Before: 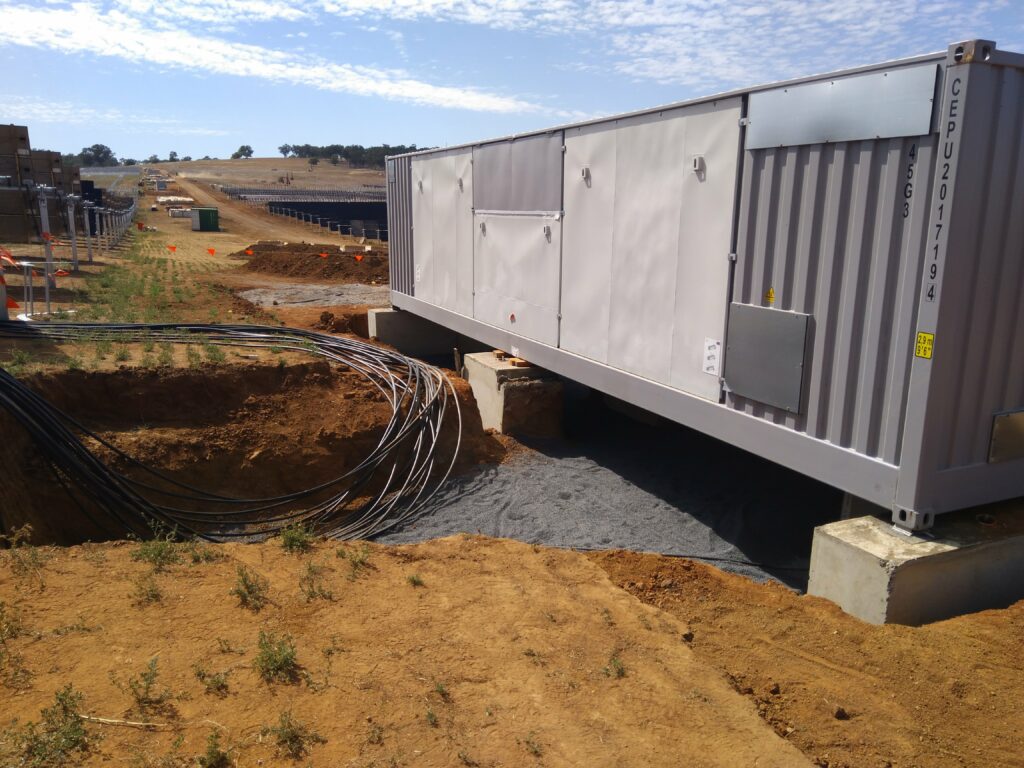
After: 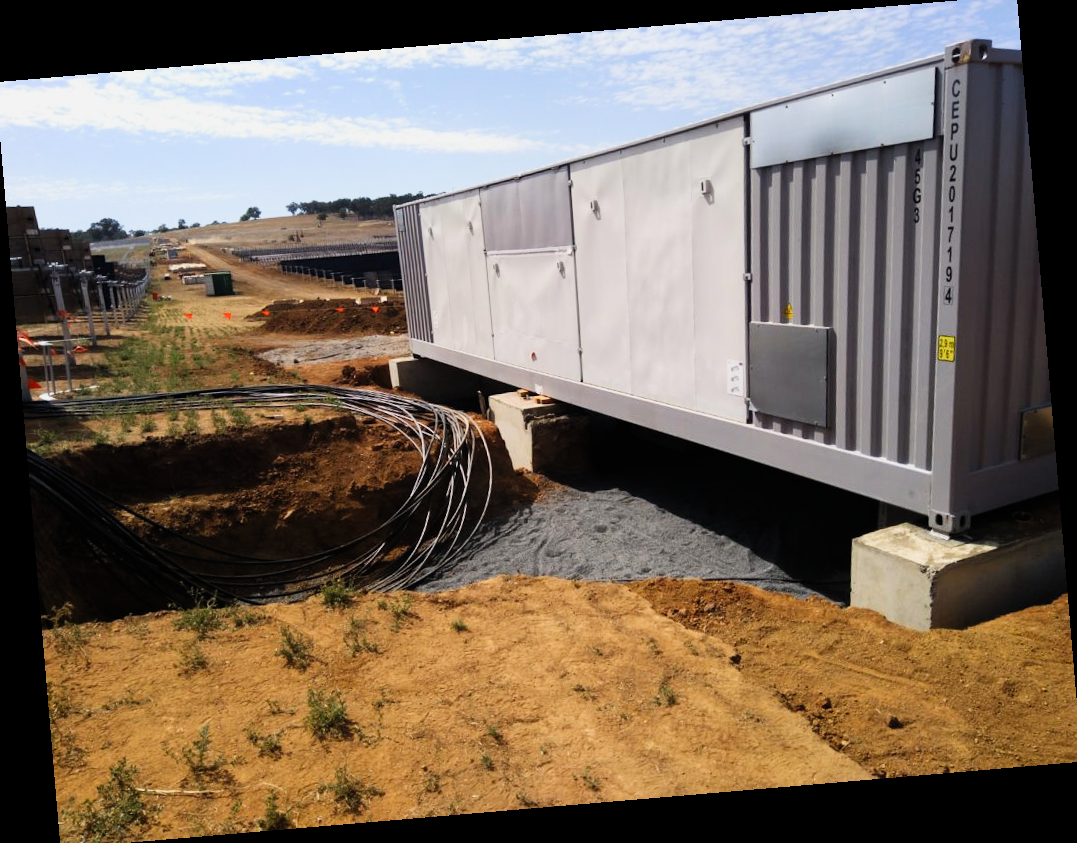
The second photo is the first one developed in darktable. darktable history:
crop: left 0.434%, top 0.485%, right 0.244%, bottom 0.386%
filmic rgb: middle gray luminance 21.73%, black relative exposure -14 EV, white relative exposure 2.96 EV, threshold 6 EV, target black luminance 0%, hardness 8.81, latitude 59.69%, contrast 1.208, highlights saturation mix 5%, shadows ↔ highlights balance 41.6%, add noise in highlights 0, color science v3 (2019), use custom middle-gray values true, iterations of high-quality reconstruction 0, contrast in highlights soft, enable highlight reconstruction true
contrast brightness saturation: contrast 0.2, brightness 0.16, saturation 0.22
rotate and perspective: rotation -4.86°, automatic cropping off
